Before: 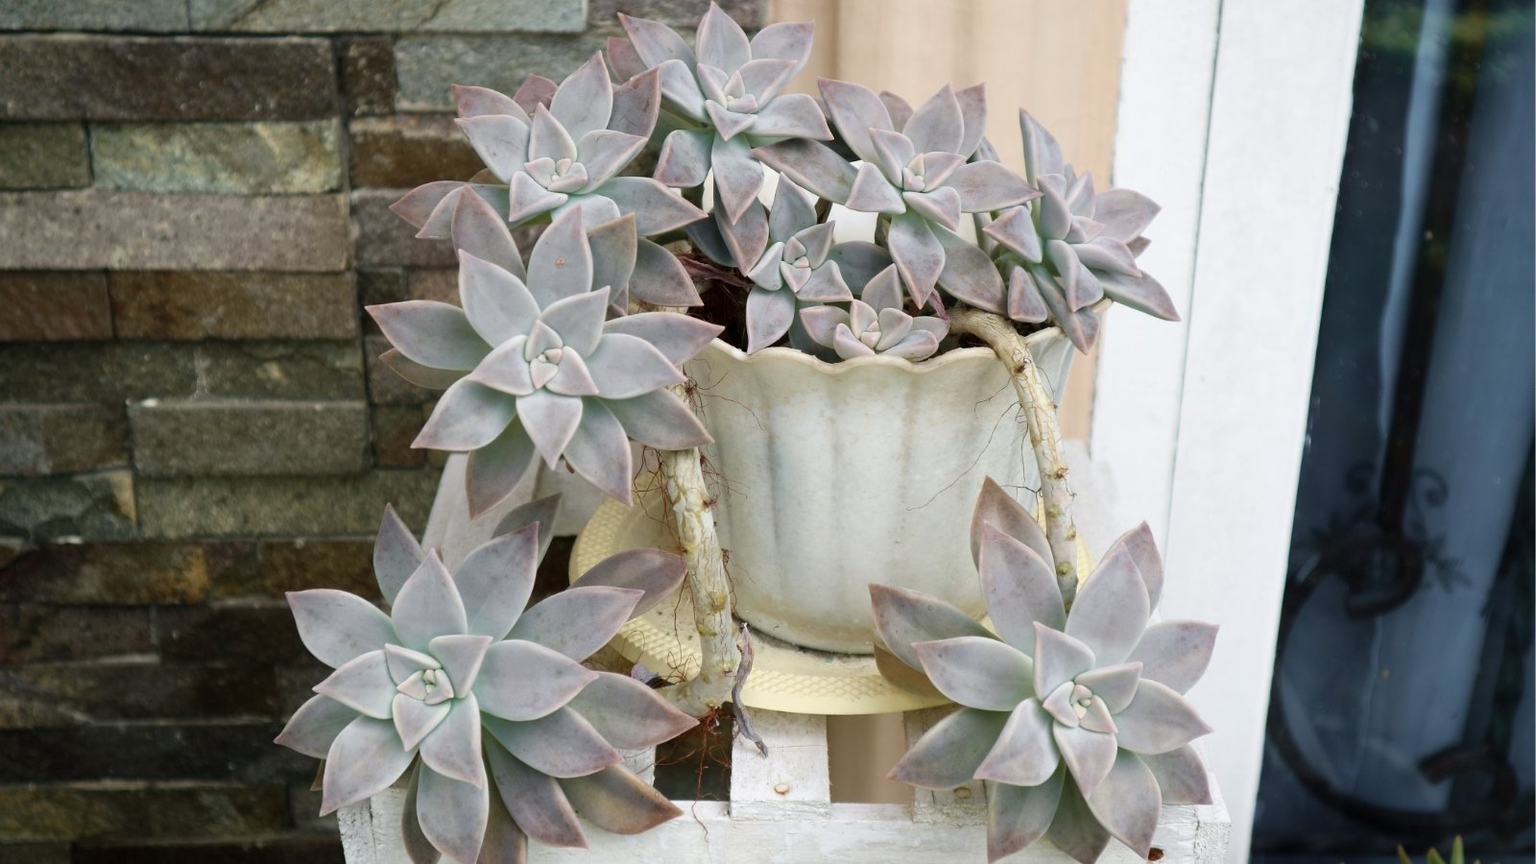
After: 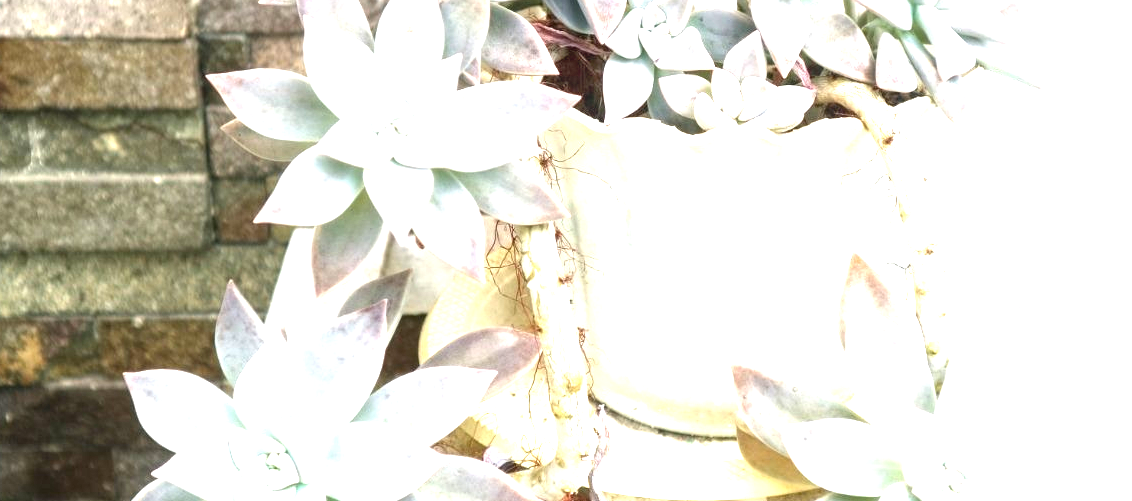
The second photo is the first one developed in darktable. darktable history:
crop: left 10.93%, top 27.124%, right 18.312%, bottom 17.171%
local contrast: on, module defaults
exposure: exposure 2.021 EV, compensate exposure bias true, compensate highlight preservation false
